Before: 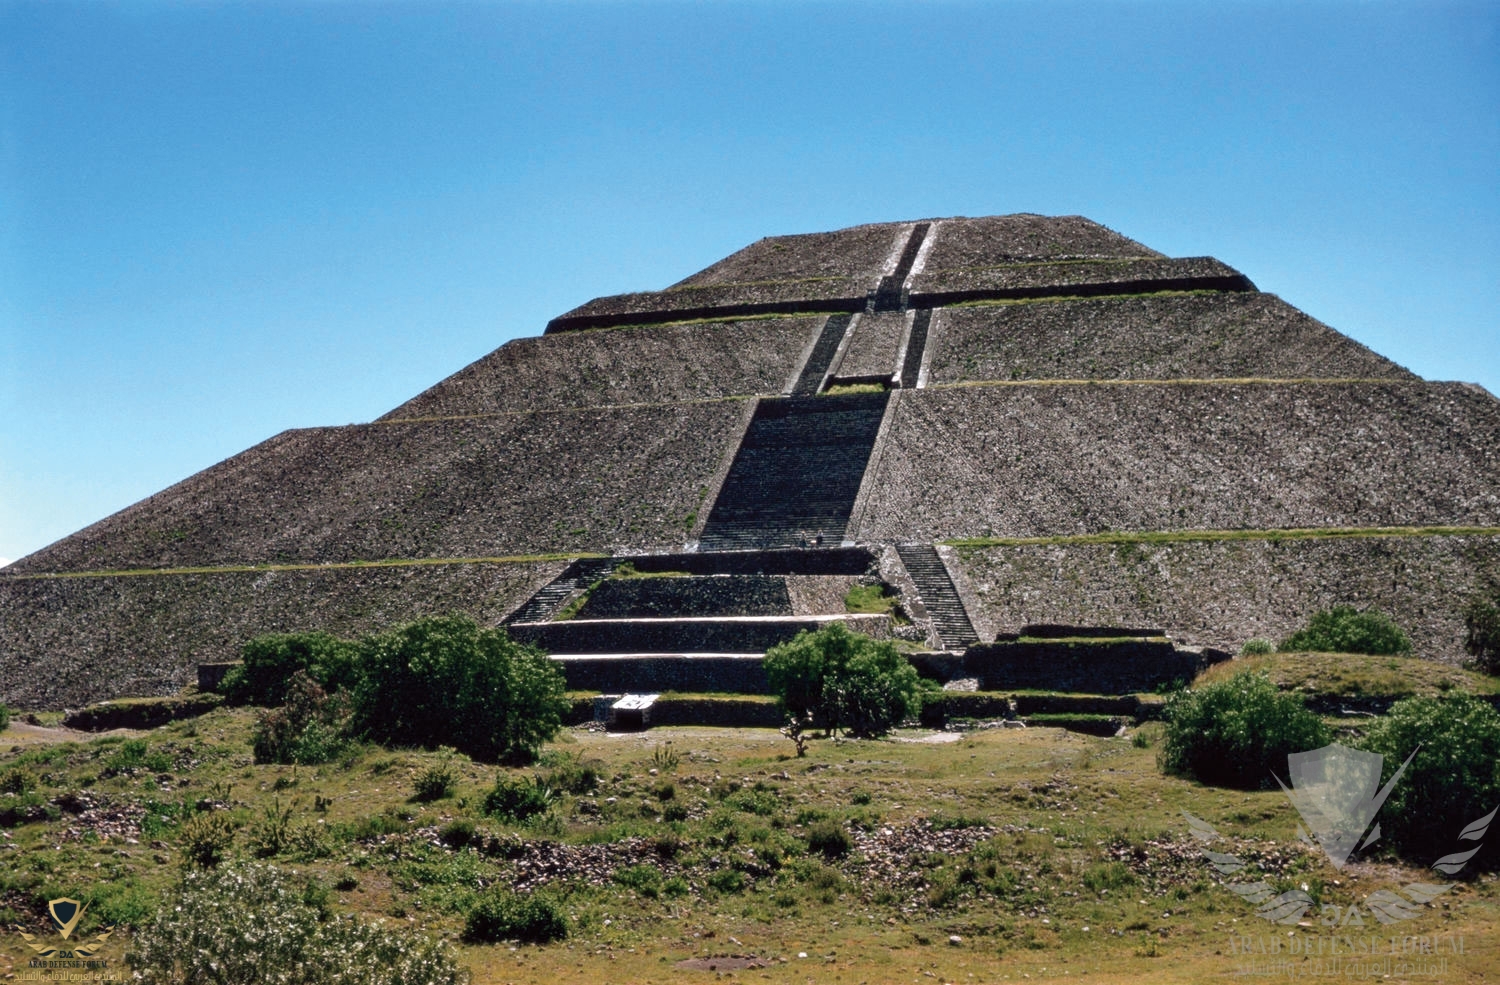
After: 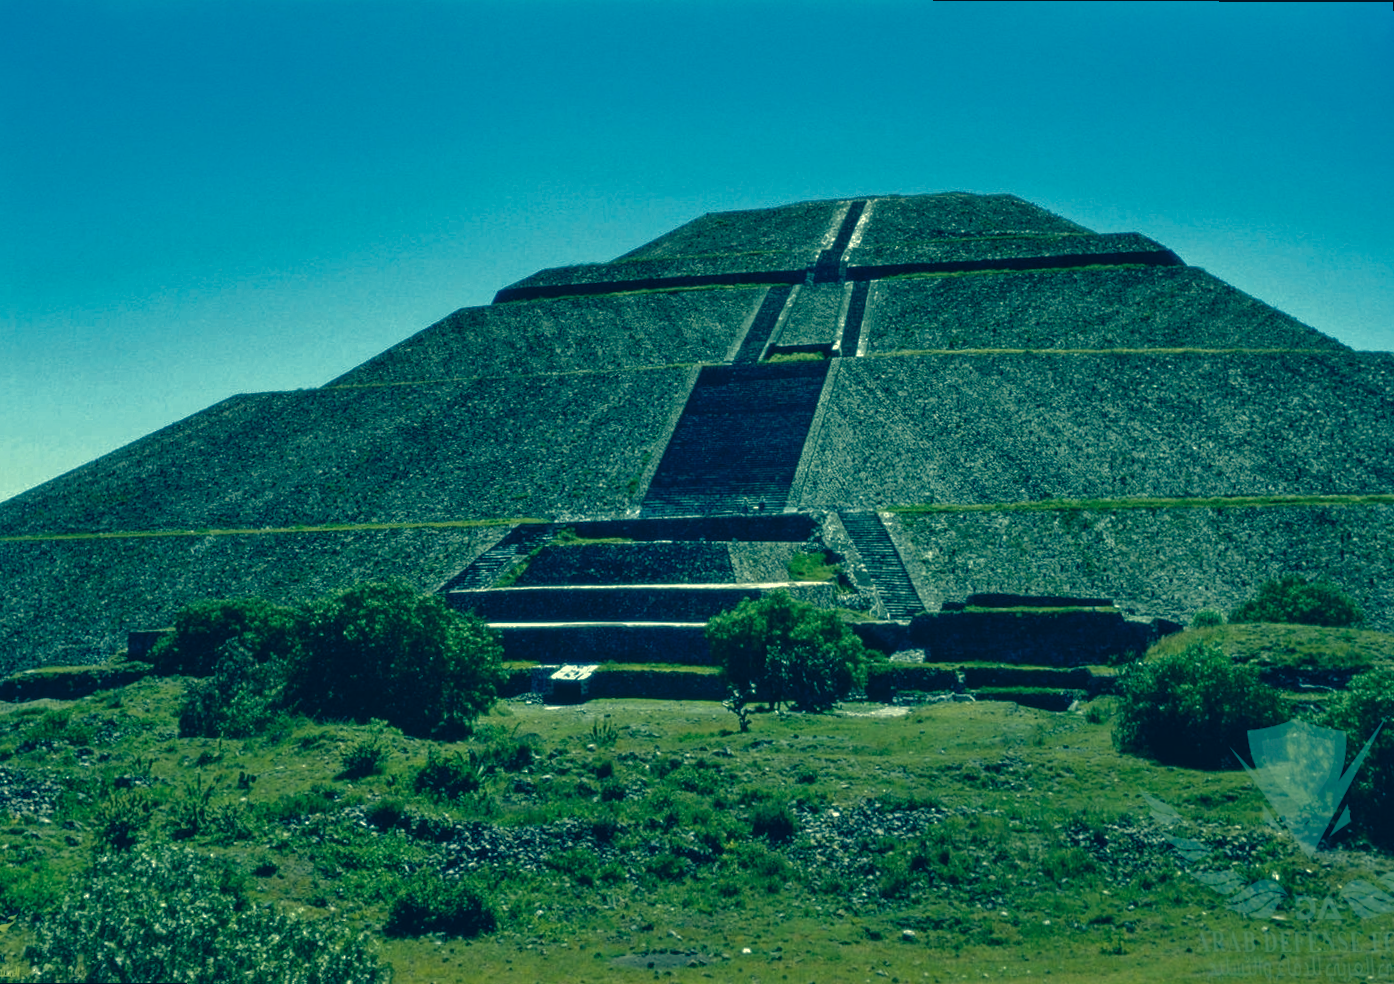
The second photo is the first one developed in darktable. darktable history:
shadows and highlights: shadows 35, highlights -35, soften with gaussian
white balance: red 0.967, blue 1.119, emerald 0.756
base curve: curves: ch0 [(0, 0) (0.841, 0.609) (1, 1)]
exposure: exposure 0.127 EV, compensate highlight preservation false
local contrast: on, module defaults
rotate and perspective: rotation 0.215°, lens shift (vertical) -0.139, crop left 0.069, crop right 0.939, crop top 0.002, crop bottom 0.996
color correction: highlights a* -15.58, highlights b* 40, shadows a* -40, shadows b* -26.18
